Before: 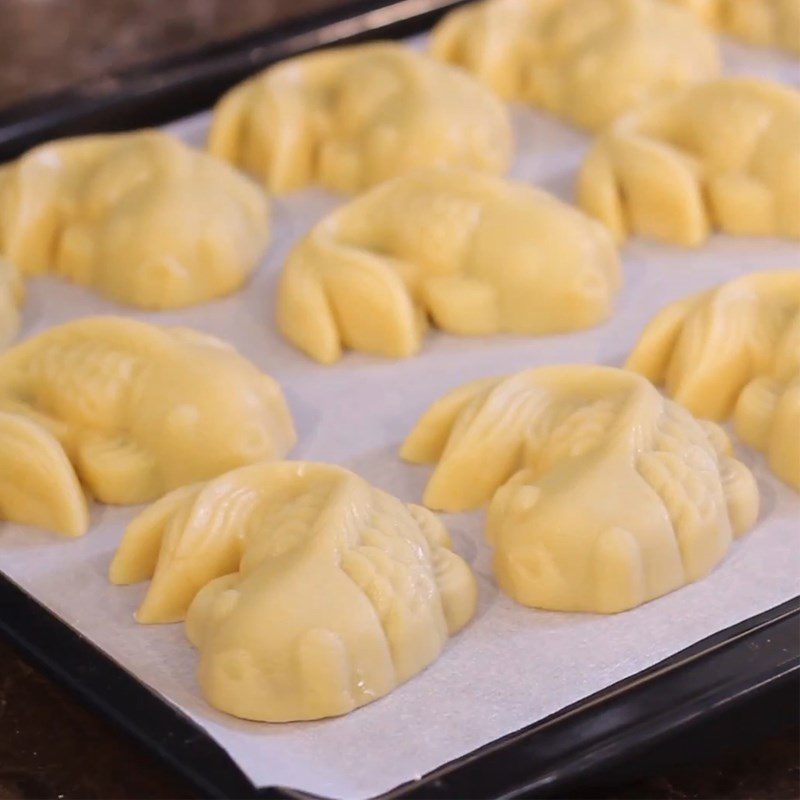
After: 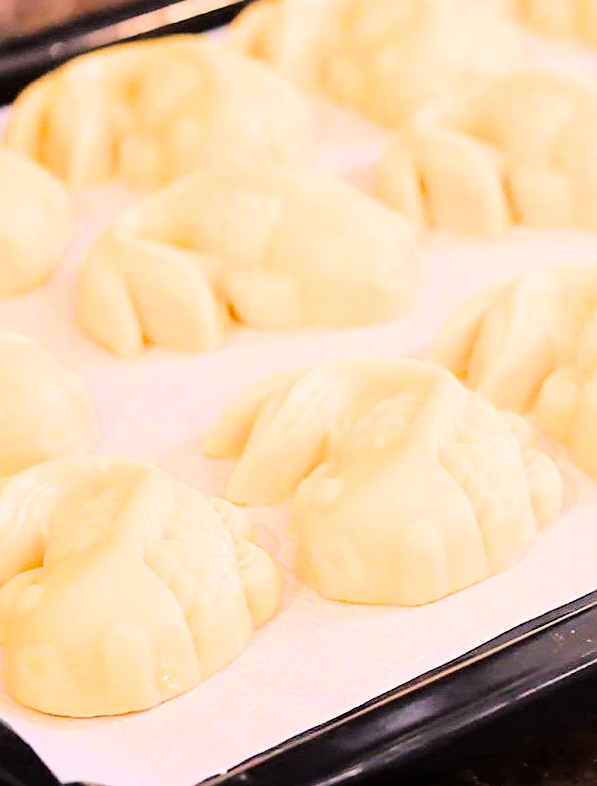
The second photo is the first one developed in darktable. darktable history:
exposure: exposure 1.5 EV, compensate highlight preservation false
filmic rgb: black relative exposure -7.15 EV, white relative exposure 5.36 EV, hardness 3.02, color science v6 (2022)
crop and rotate: left 24.6%
sharpen: on, module defaults
white balance: red 1.029, blue 0.92
color correction: saturation 1.34
tone equalizer: -8 EV -0.75 EV, -7 EV -0.7 EV, -6 EV -0.6 EV, -5 EV -0.4 EV, -3 EV 0.4 EV, -2 EV 0.6 EV, -1 EV 0.7 EV, +0 EV 0.75 EV, edges refinement/feathering 500, mask exposure compensation -1.57 EV, preserve details no
rotate and perspective: rotation -0.45°, automatic cropping original format, crop left 0.008, crop right 0.992, crop top 0.012, crop bottom 0.988
